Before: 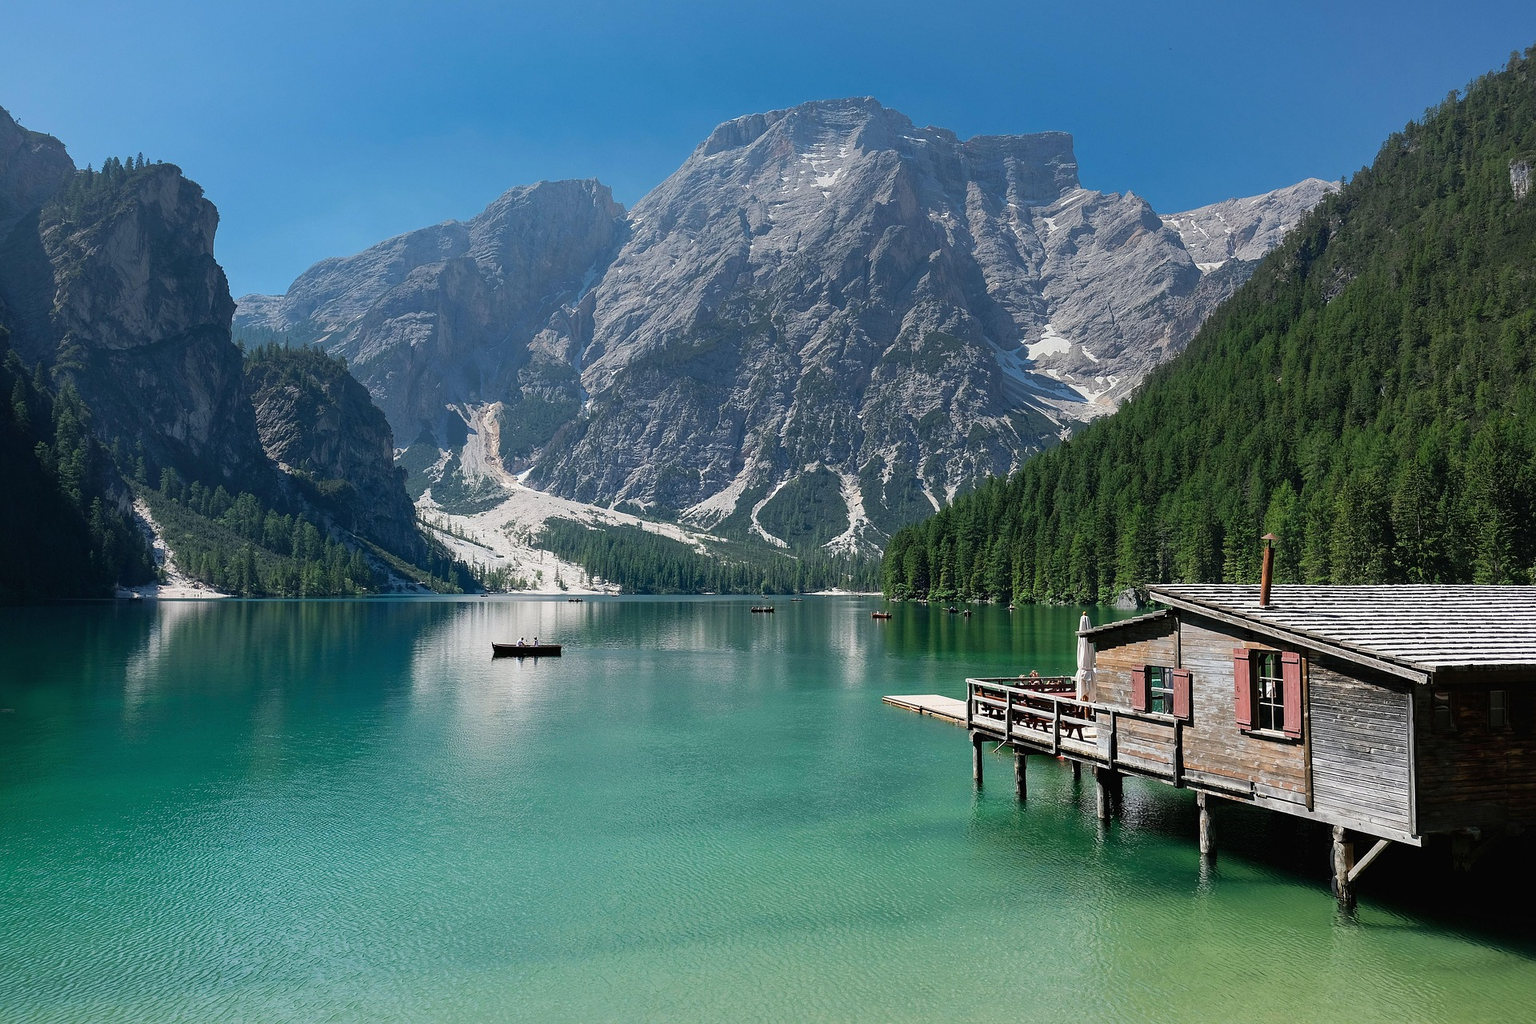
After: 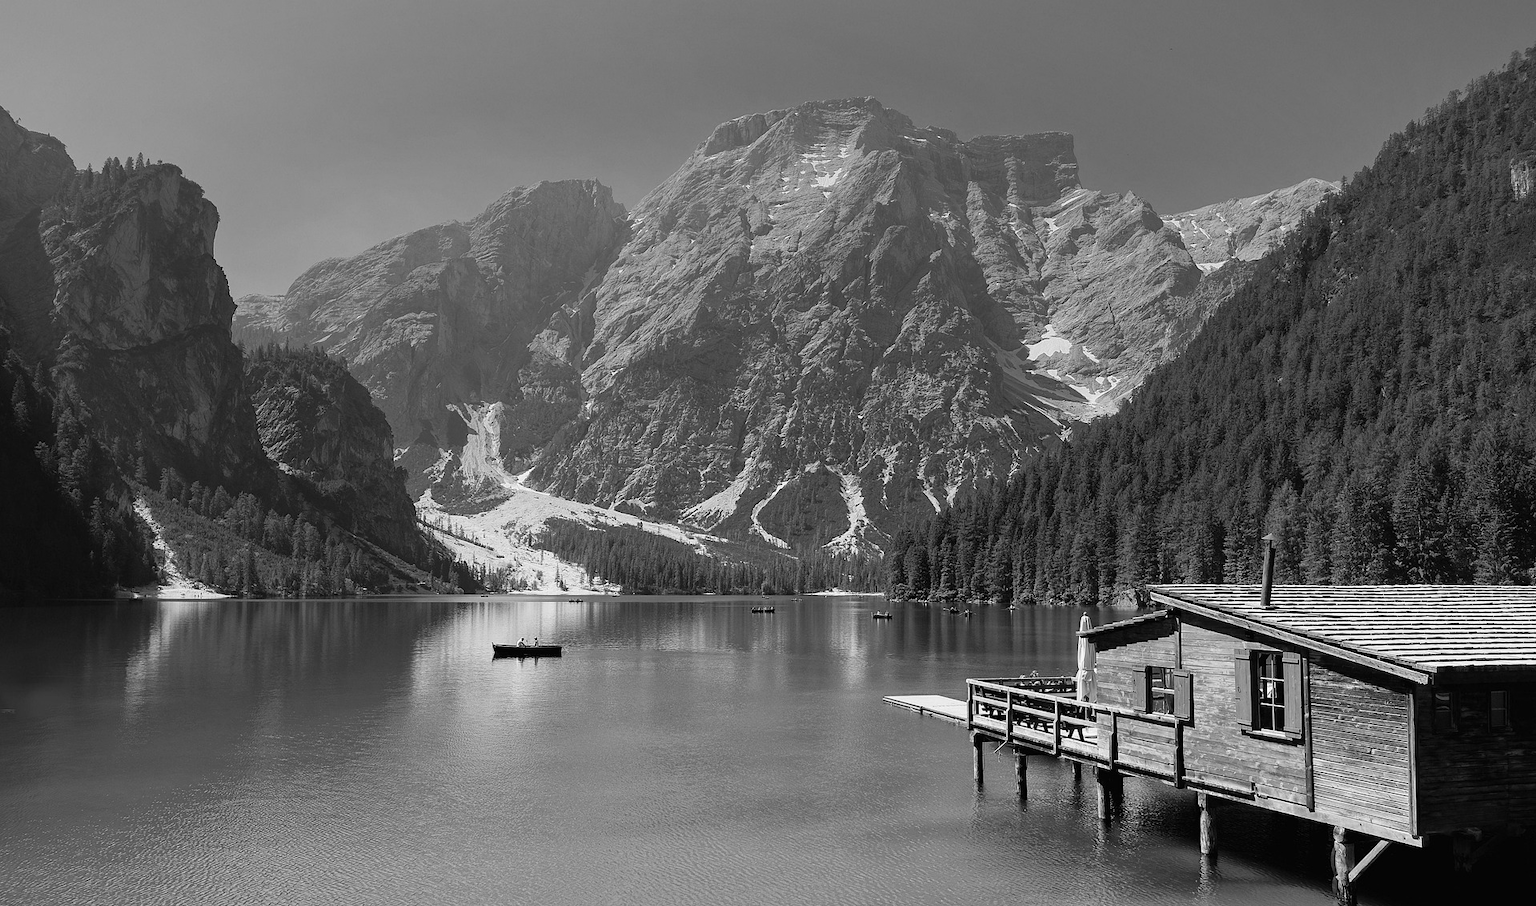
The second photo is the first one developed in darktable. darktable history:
crop and rotate: top 0%, bottom 11.49%
monochrome: a -4.13, b 5.16, size 1
